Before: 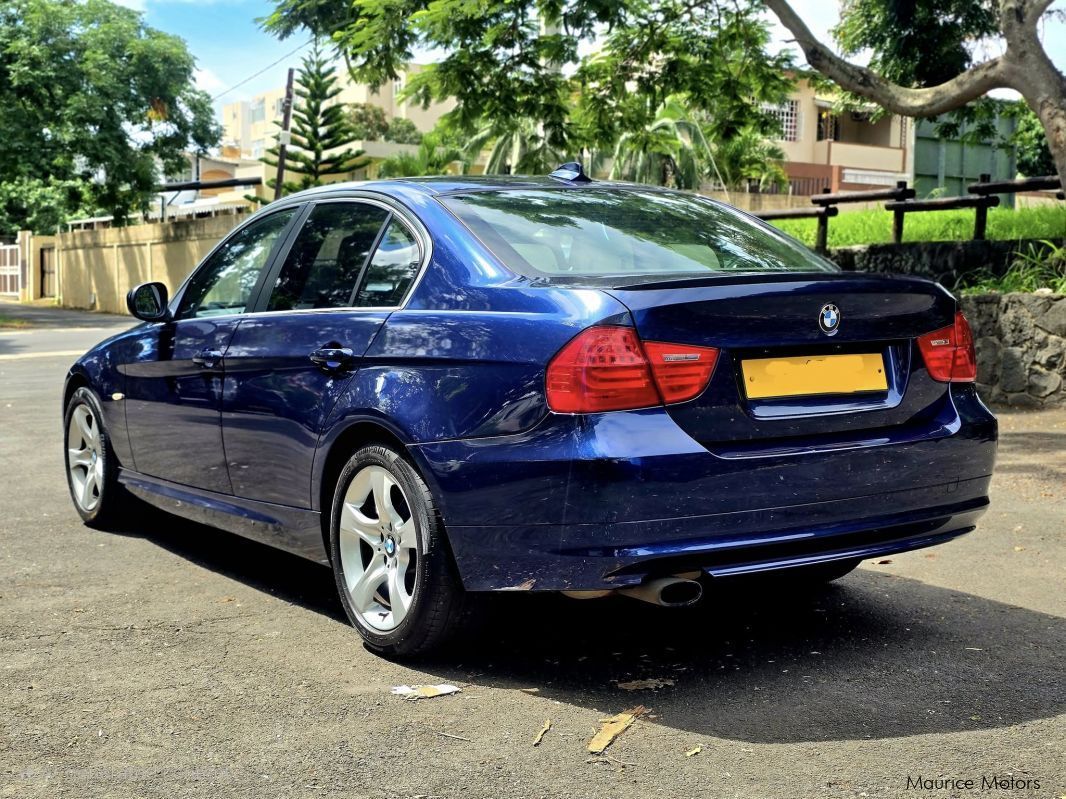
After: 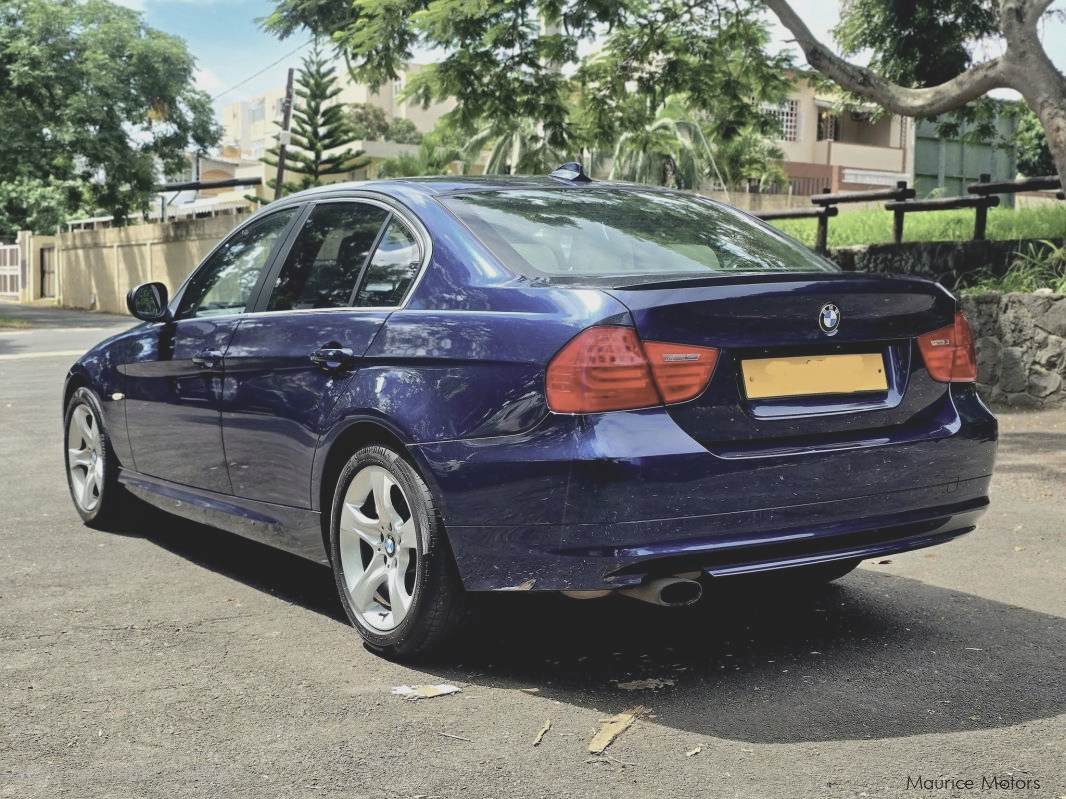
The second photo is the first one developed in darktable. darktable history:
exposure: exposure 0.293 EV, compensate exposure bias true, compensate highlight preservation false
contrast brightness saturation: contrast -0.264, saturation -0.45
